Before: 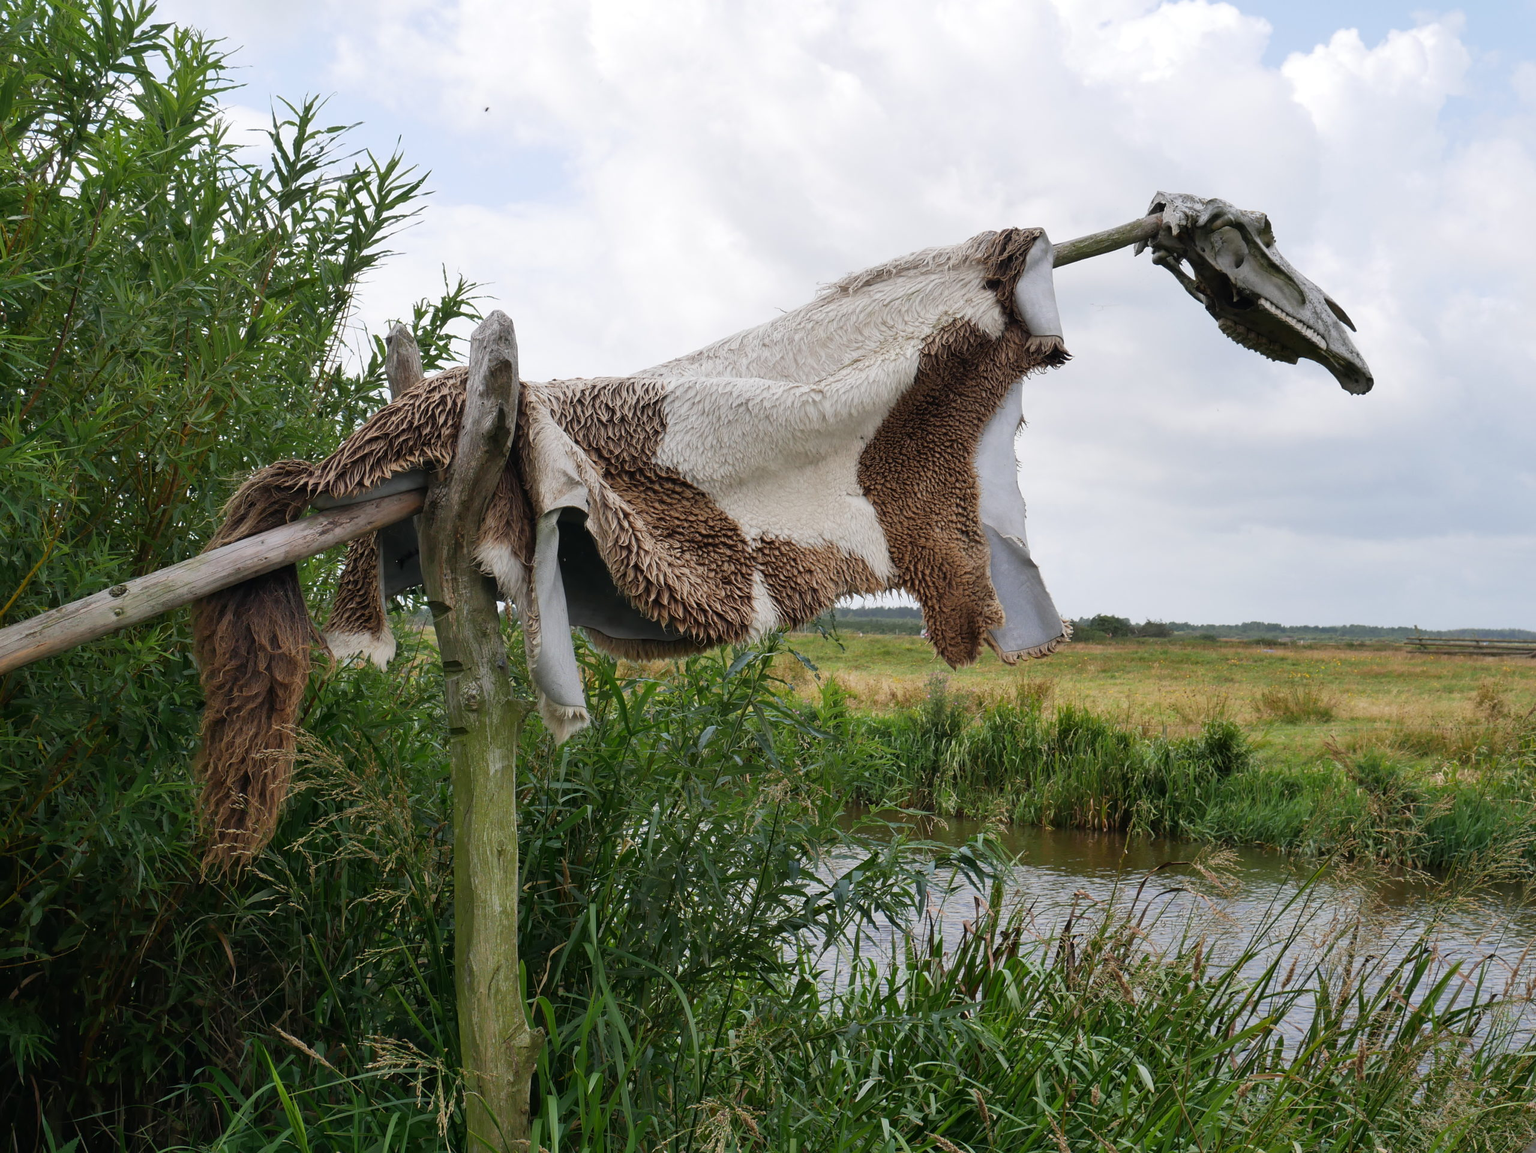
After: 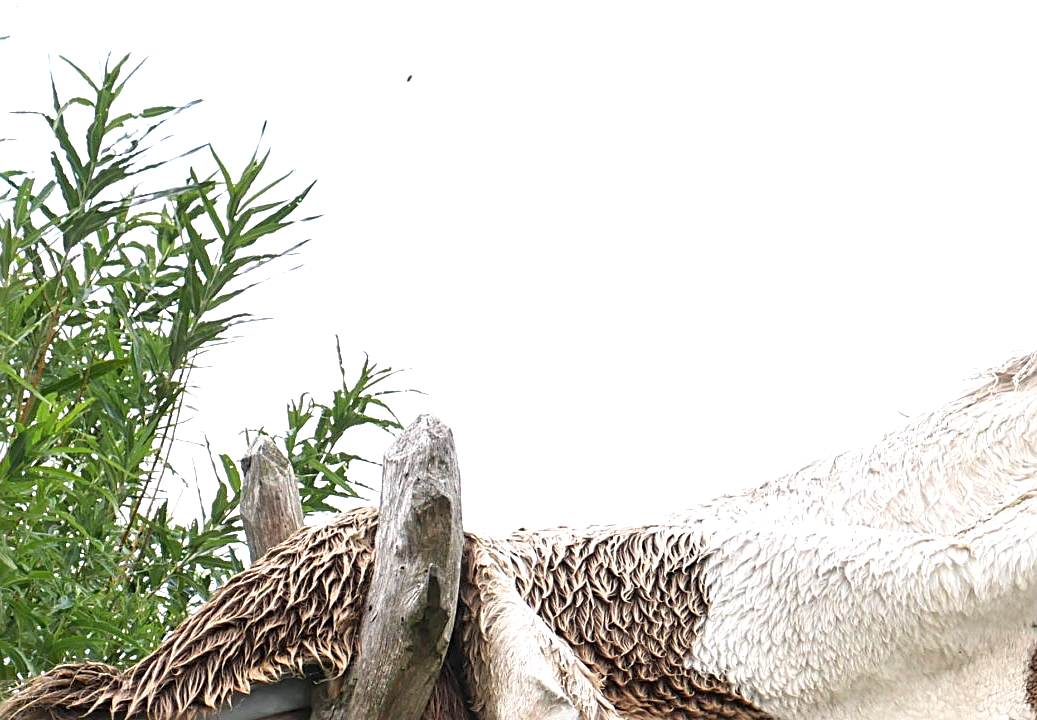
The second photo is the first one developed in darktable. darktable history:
crop: left 15.706%, top 5.437%, right 43.777%, bottom 57.087%
sharpen: radius 3.117
exposure: exposure 1.071 EV, compensate highlight preservation false
